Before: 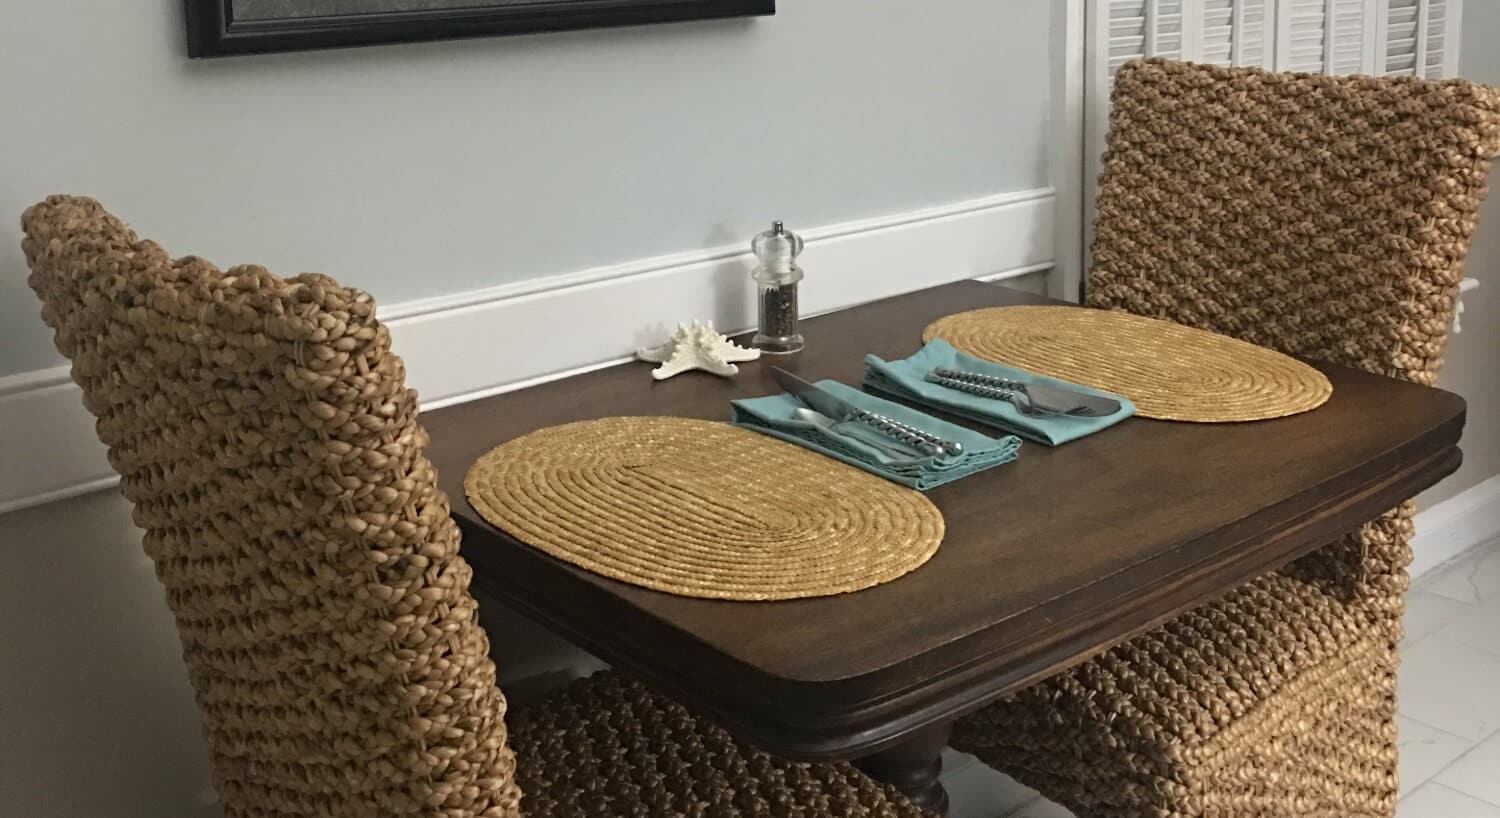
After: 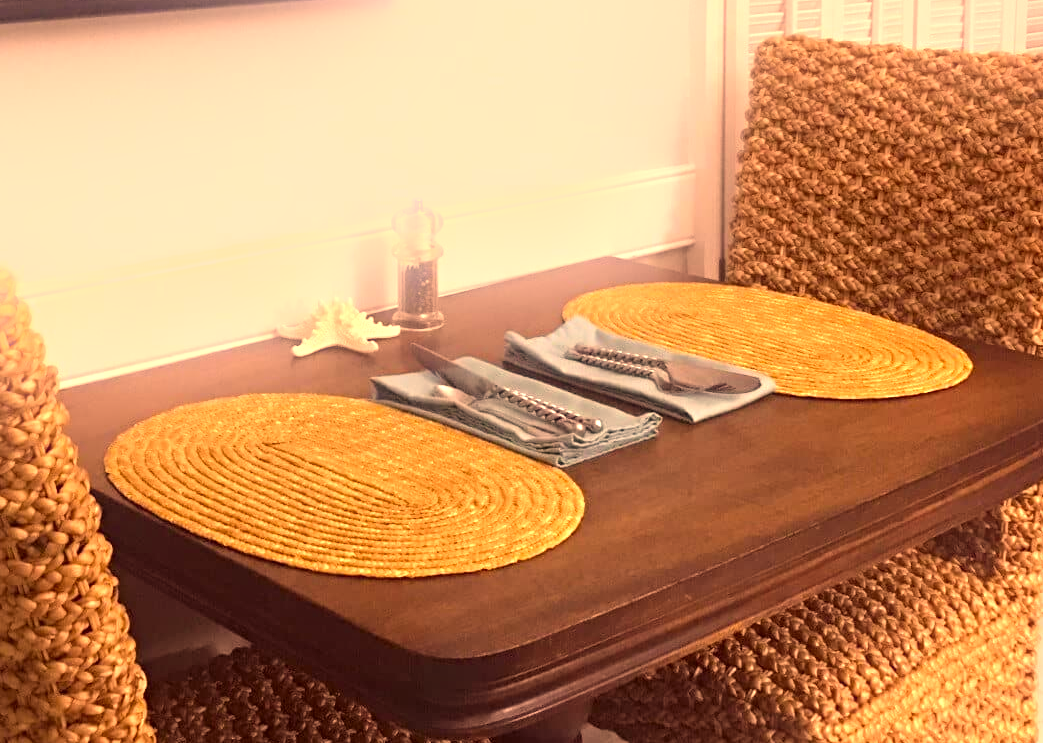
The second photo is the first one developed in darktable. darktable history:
exposure: exposure 0.766 EV, compensate highlight preservation false
bloom: size 15%, threshold 97%, strength 7%
color correction: highlights a* 10.12, highlights b* 39.04, shadows a* 14.62, shadows b* 3.37
white balance: red 1.188, blue 1.11
crop and rotate: left 24.034%, top 2.838%, right 6.406%, bottom 6.299%
